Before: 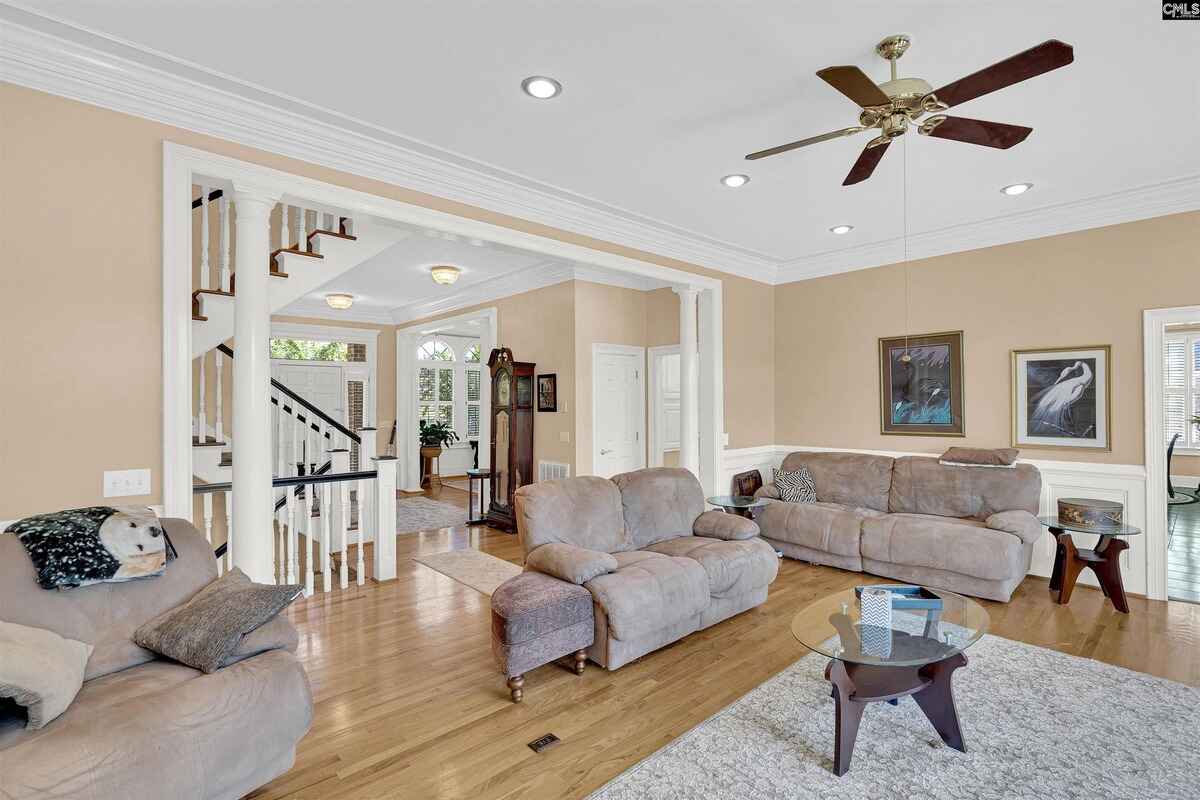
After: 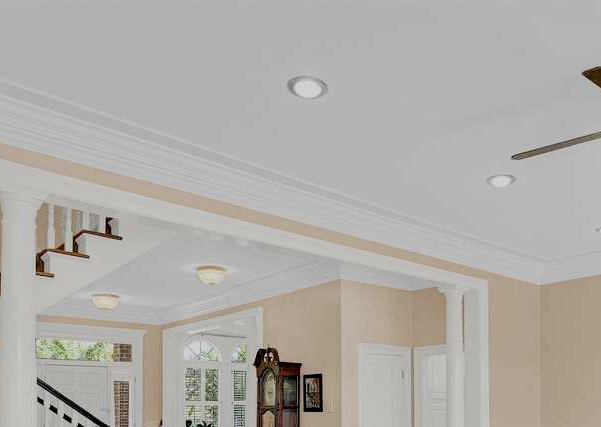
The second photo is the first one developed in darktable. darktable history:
crop: left 19.575%, right 30.281%, bottom 46.594%
filmic rgb: black relative exposure -7.37 EV, white relative exposure 5.07 EV, hardness 3.21
